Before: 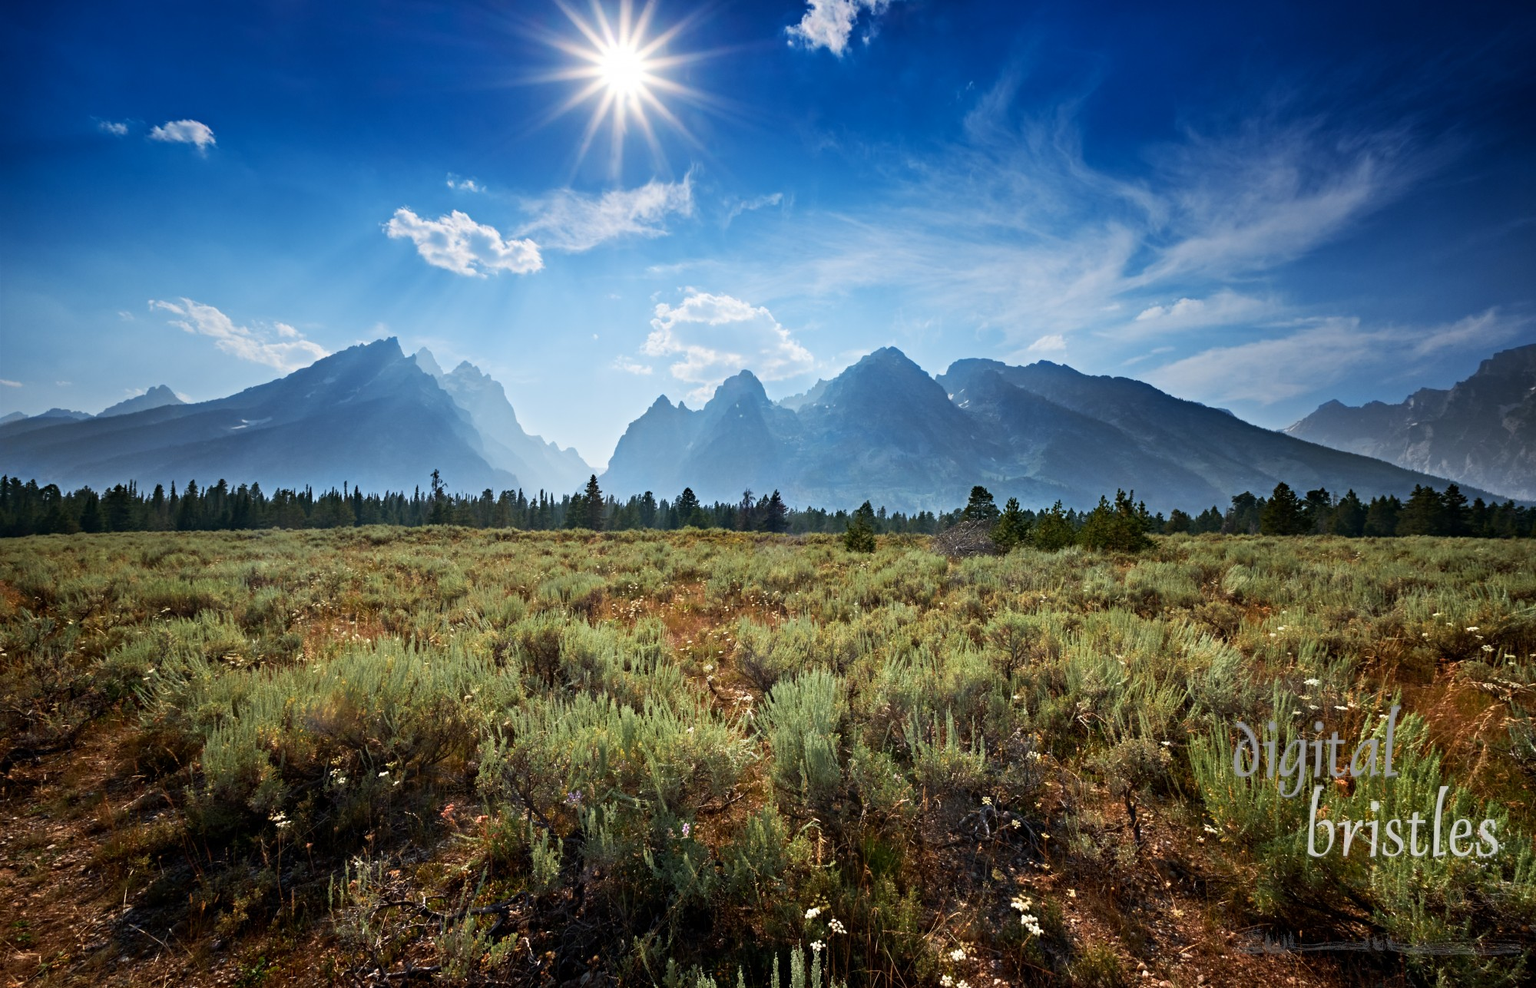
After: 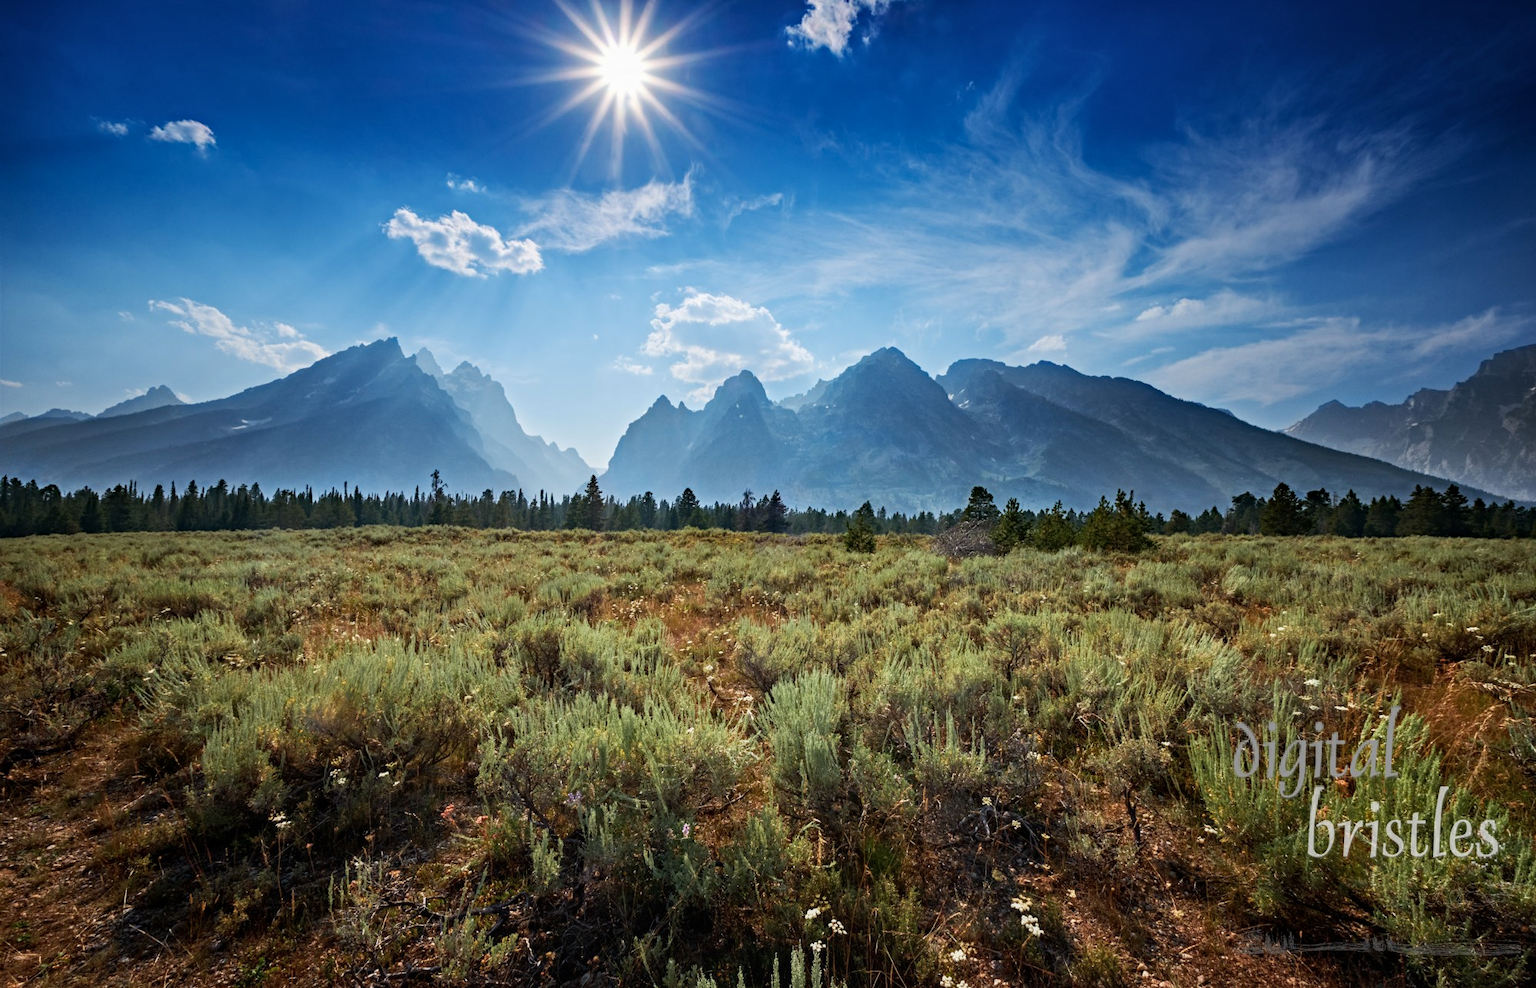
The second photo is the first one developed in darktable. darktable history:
contrast brightness saturation: contrast 0.006, saturation -0.061
local contrast: detail 110%
haze removal: adaptive false
